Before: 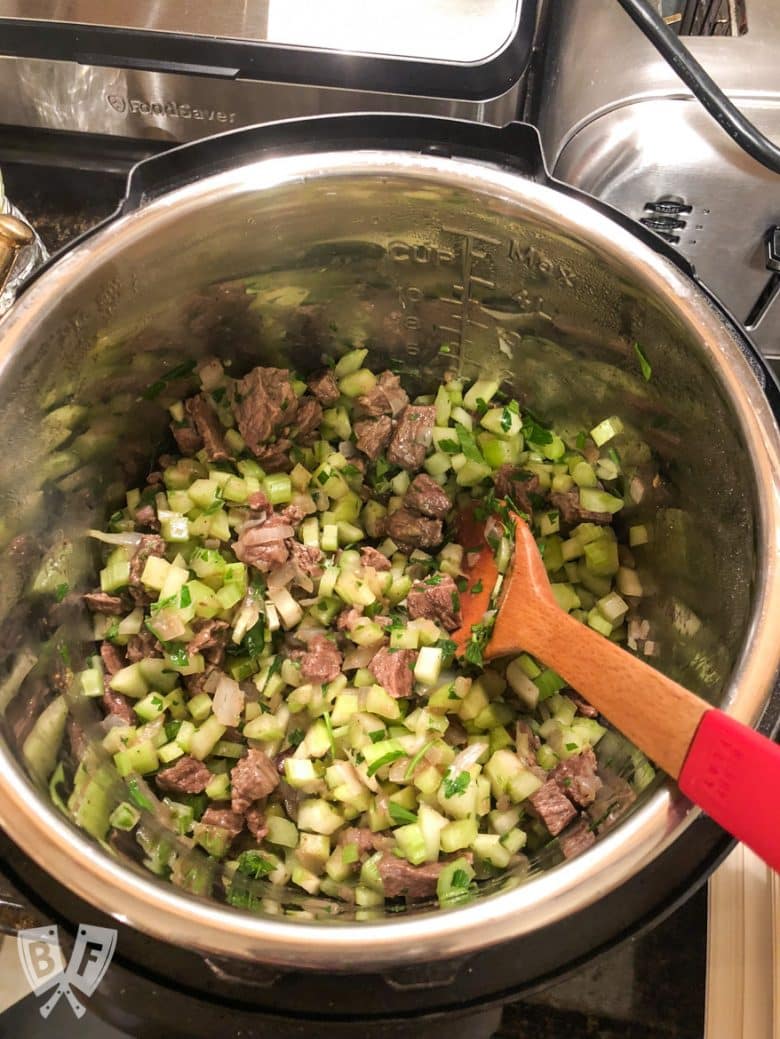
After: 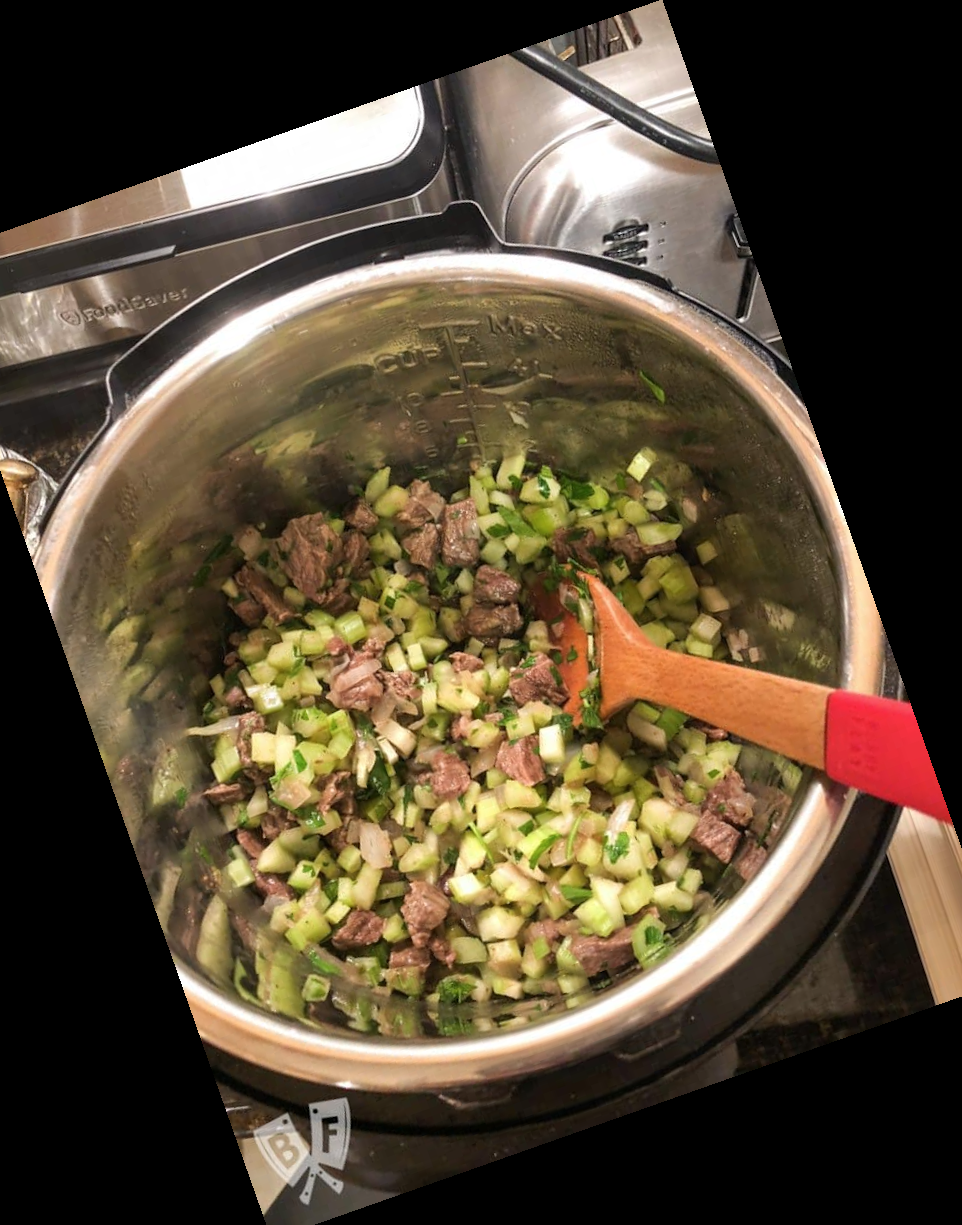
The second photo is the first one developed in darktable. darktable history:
crop and rotate: angle 19.43°, left 6.812%, right 4.125%, bottom 1.087%
contrast brightness saturation: saturation -0.05
